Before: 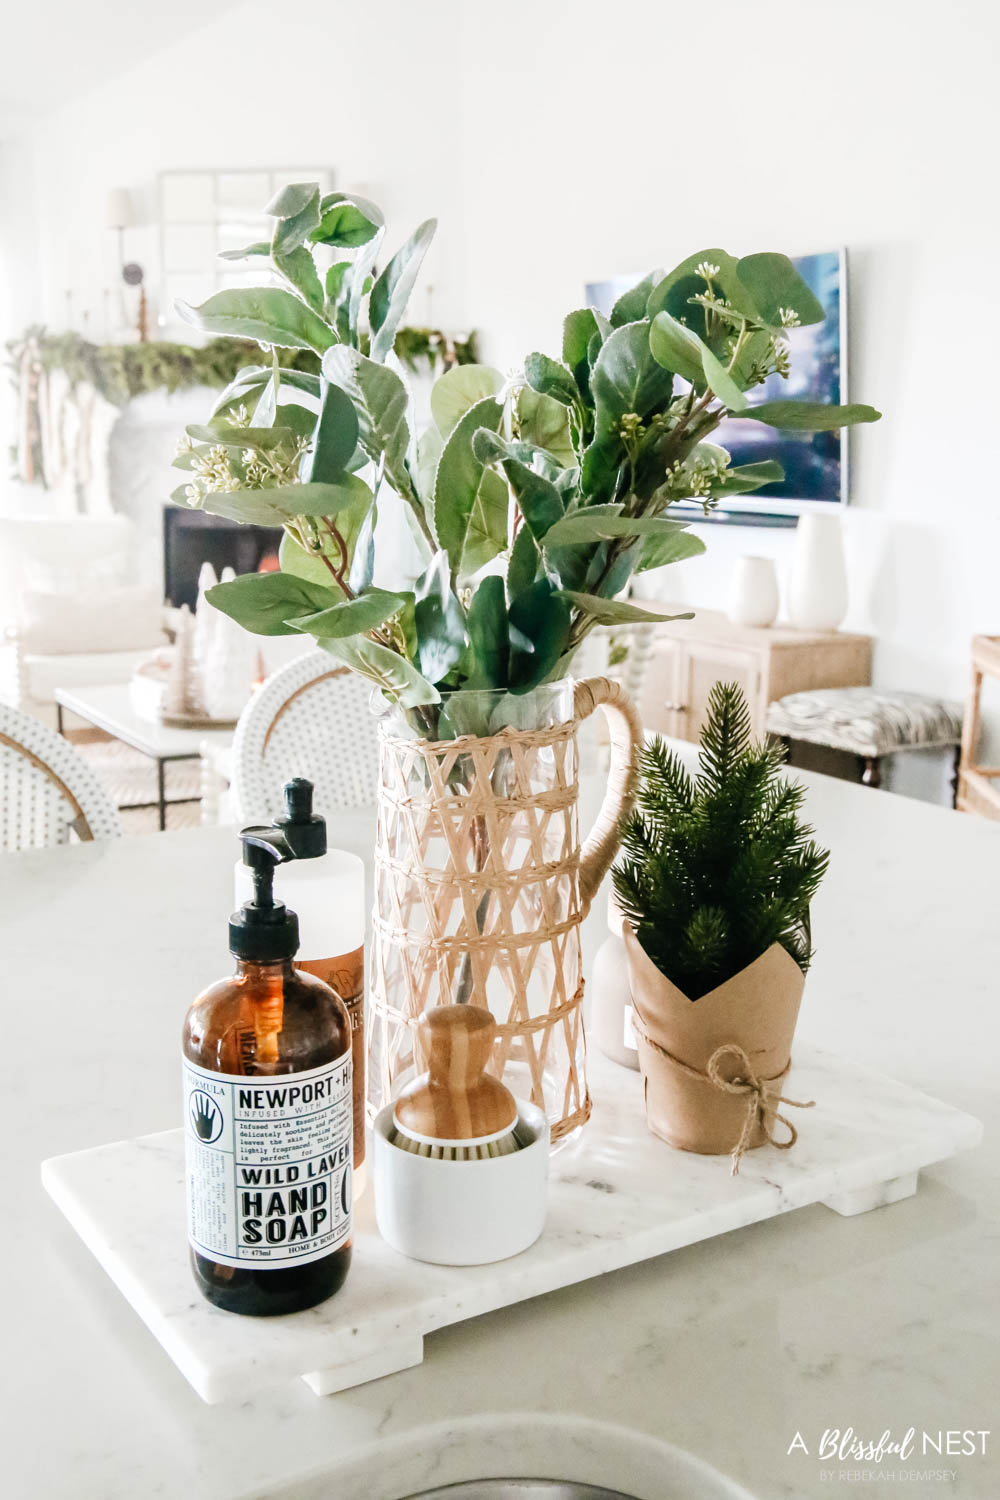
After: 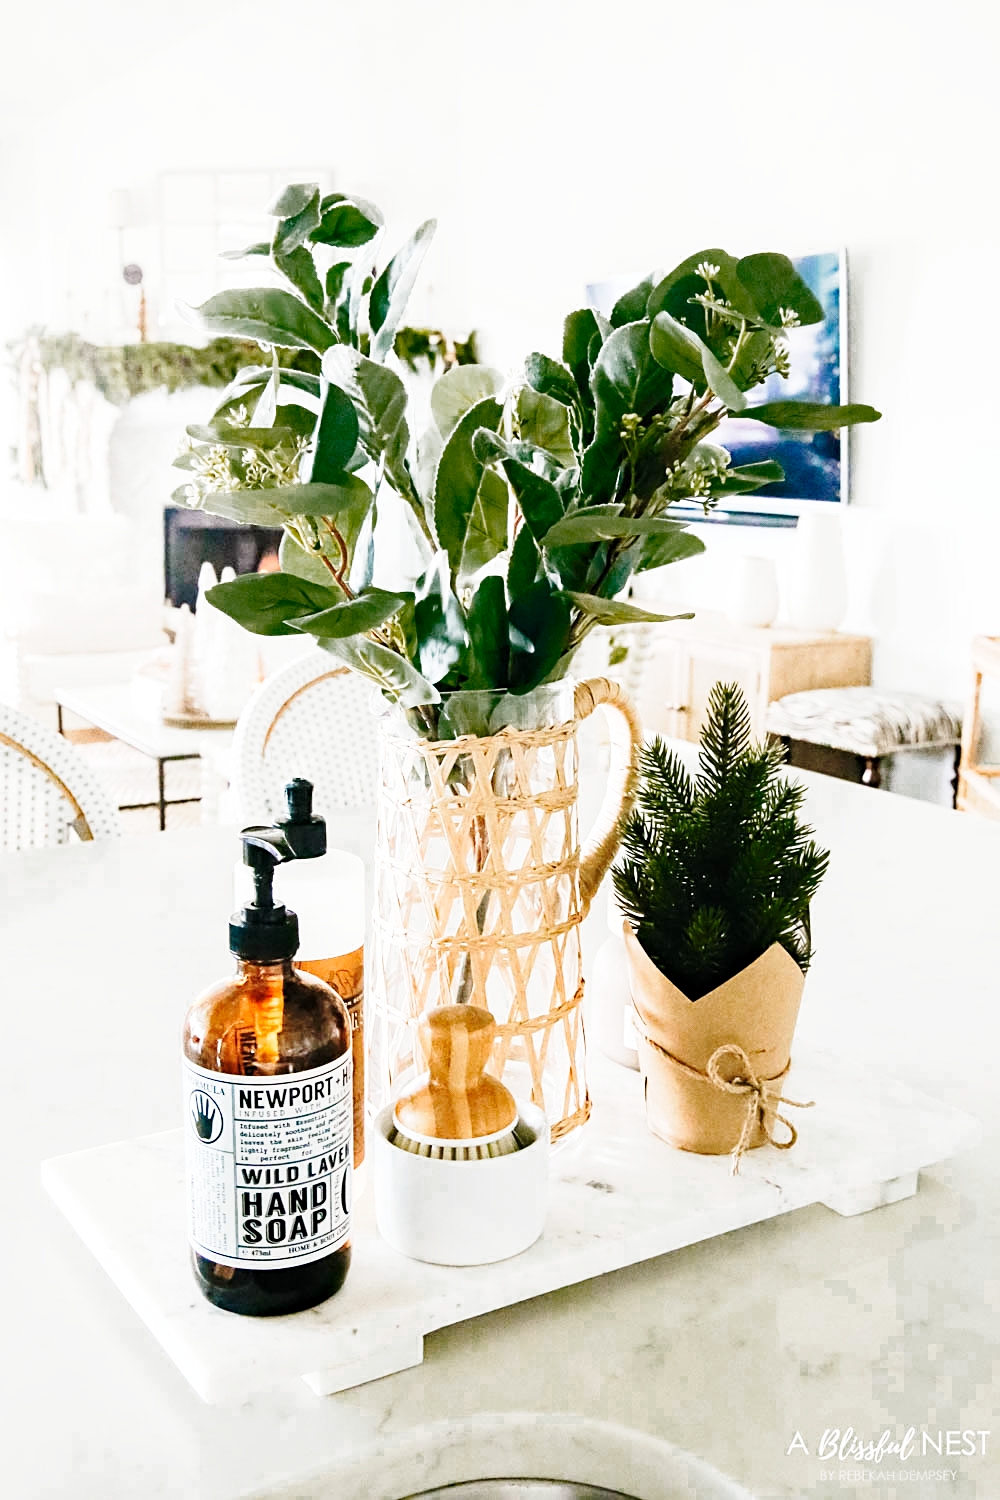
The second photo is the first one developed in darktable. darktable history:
haze removal: strength 0.29, distance 0.25, compatibility mode true, adaptive false
base curve: curves: ch0 [(0, 0) (0.028, 0.03) (0.121, 0.232) (0.46, 0.748) (0.859, 0.968) (1, 1)], preserve colors none
sharpen: on, module defaults
color zones: curves: ch0 [(0.25, 0.5) (0.347, 0.092) (0.75, 0.5)]; ch1 [(0.25, 0.5) (0.33, 0.51) (0.75, 0.5)]
